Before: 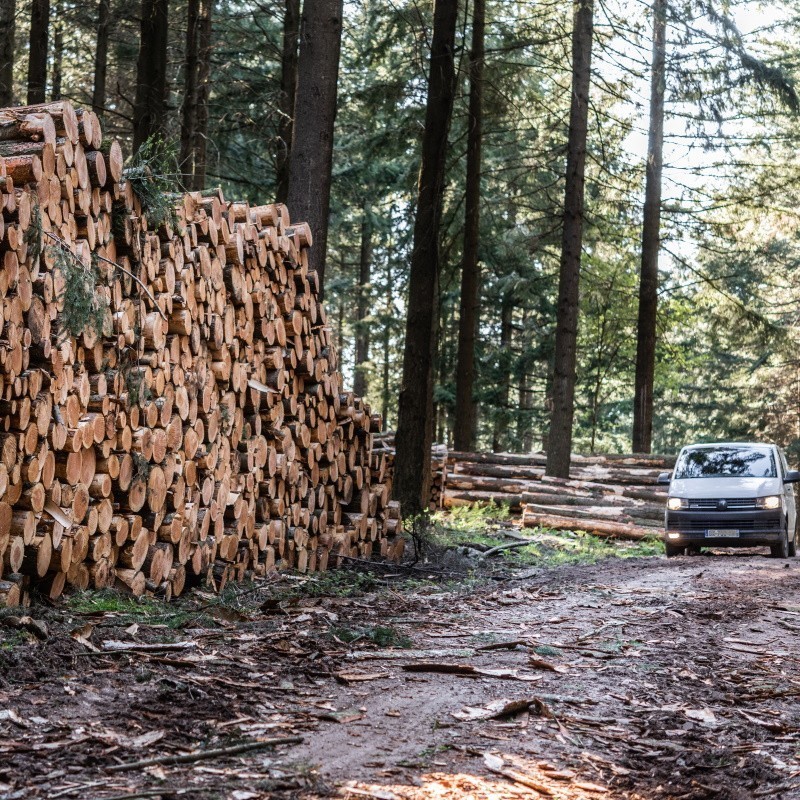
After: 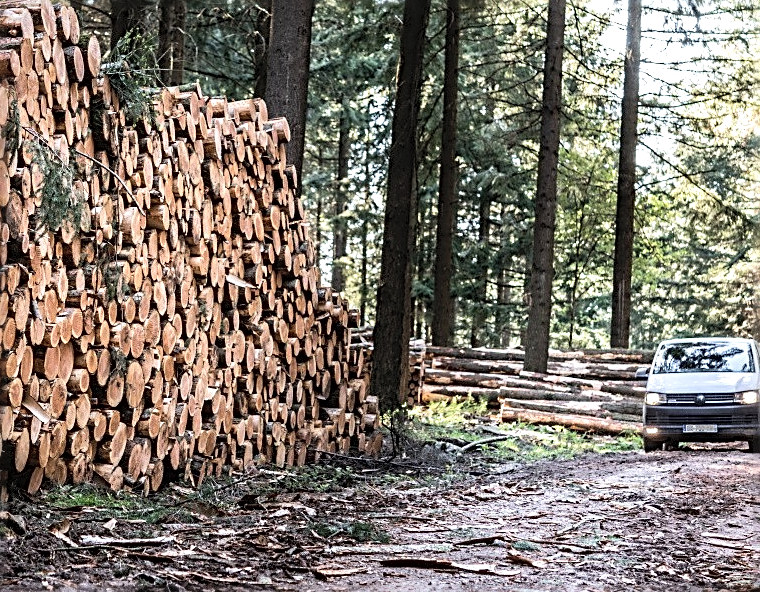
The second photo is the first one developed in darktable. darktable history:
crop and rotate: left 2.991%, top 13.302%, right 1.981%, bottom 12.636%
contrast brightness saturation: brightness 0.15
tone equalizer: -8 EV -0.417 EV, -7 EV -0.389 EV, -6 EV -0.333 EV, -5 EV -0.222 EV, -3 EV 0.222 EV, -2 EV 0.333 EV, -1 EV 0.389 EV, +0 EV 0.417 EV, edges refinement/feathering 500, mask exposure compensation -1.57 EV, preserve details no
sharpen: radius 2.676, amount 0.669
